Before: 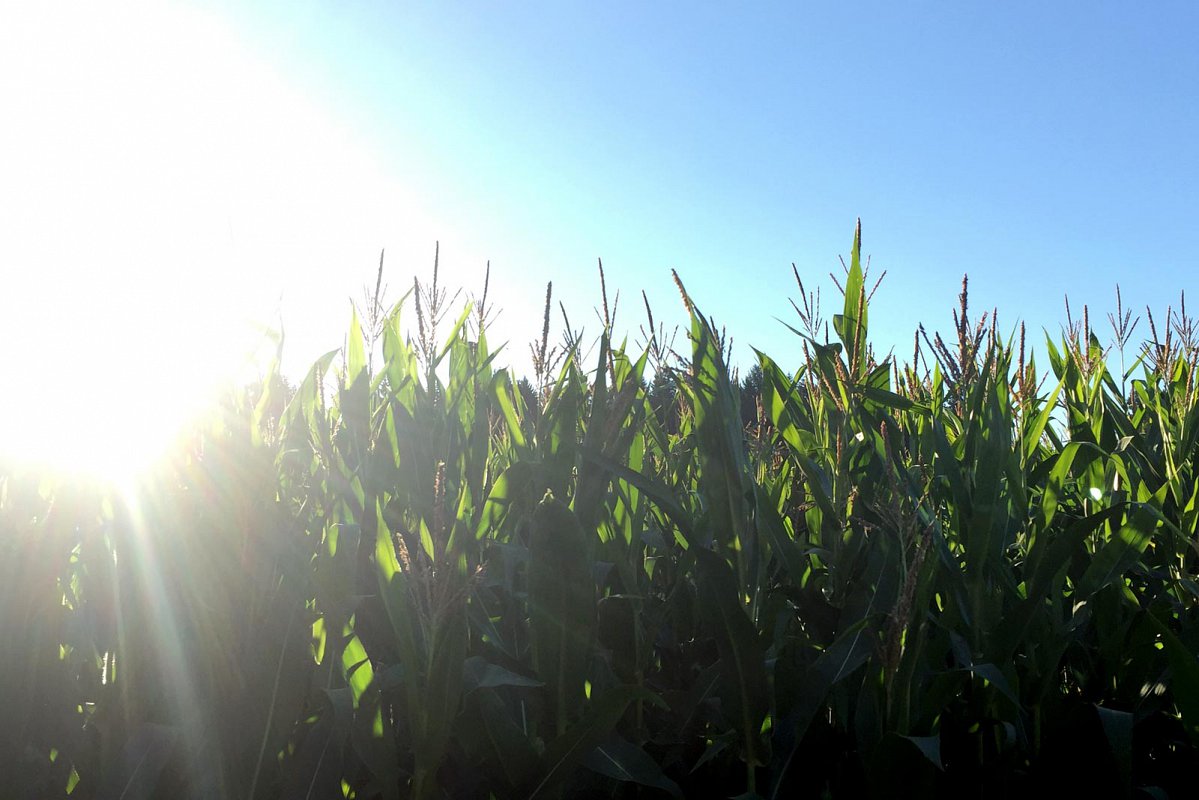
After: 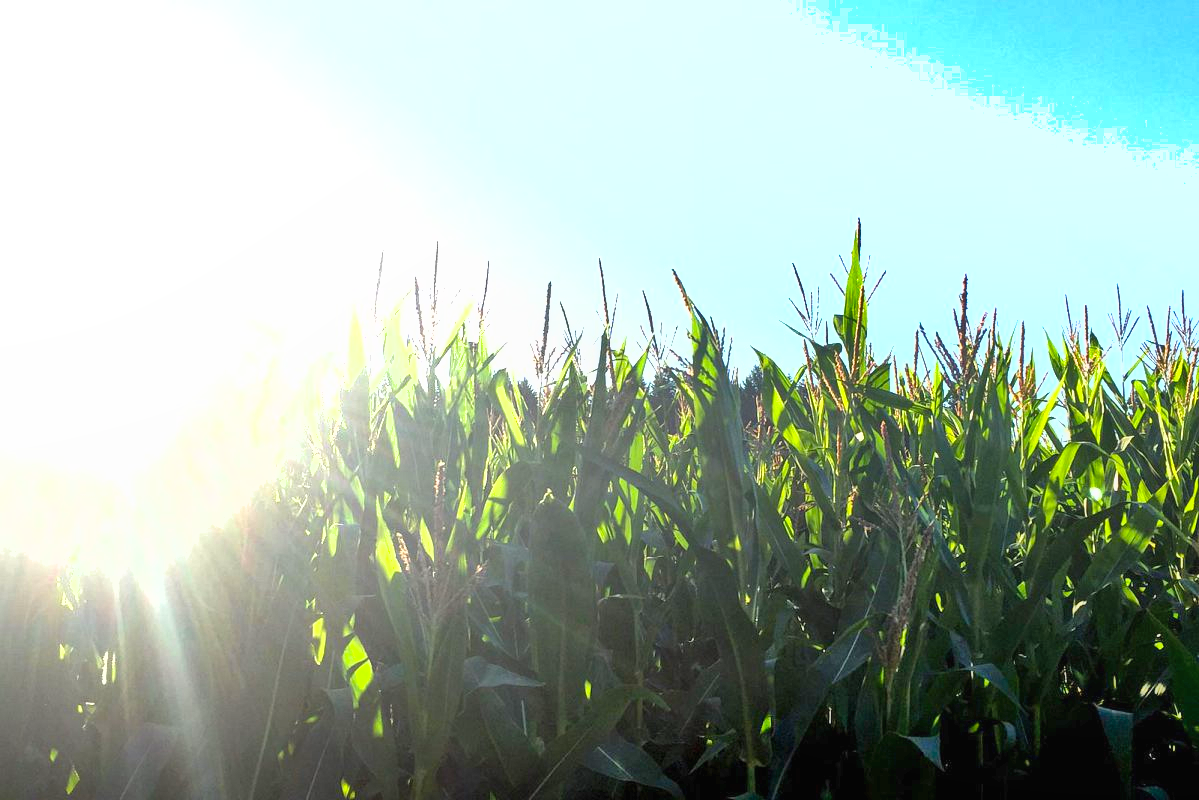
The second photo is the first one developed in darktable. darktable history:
exposure: black level correction 0, exposure 1.099 EV, compensate highlight preservation false
local contrast: detail 109%
shadows and highlights: low approximation 0.01, soften with gaussian
color balance rgb: linear chroma grading › global chroma 0.359%, perceptual saturation grading › global saturation 16.824%
